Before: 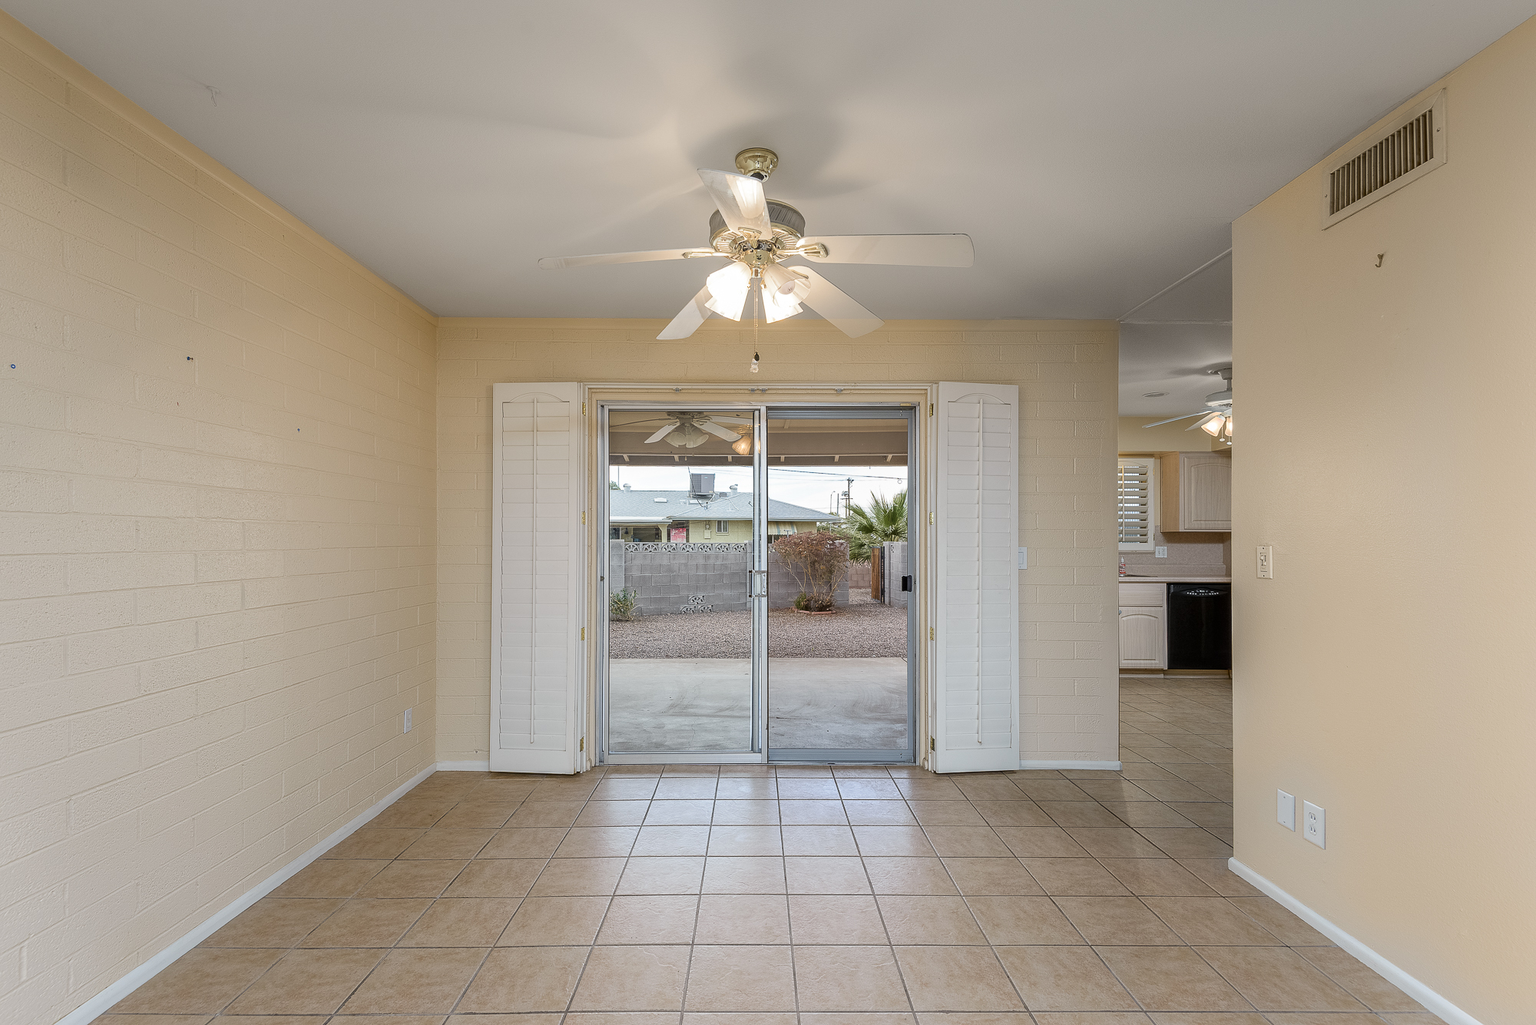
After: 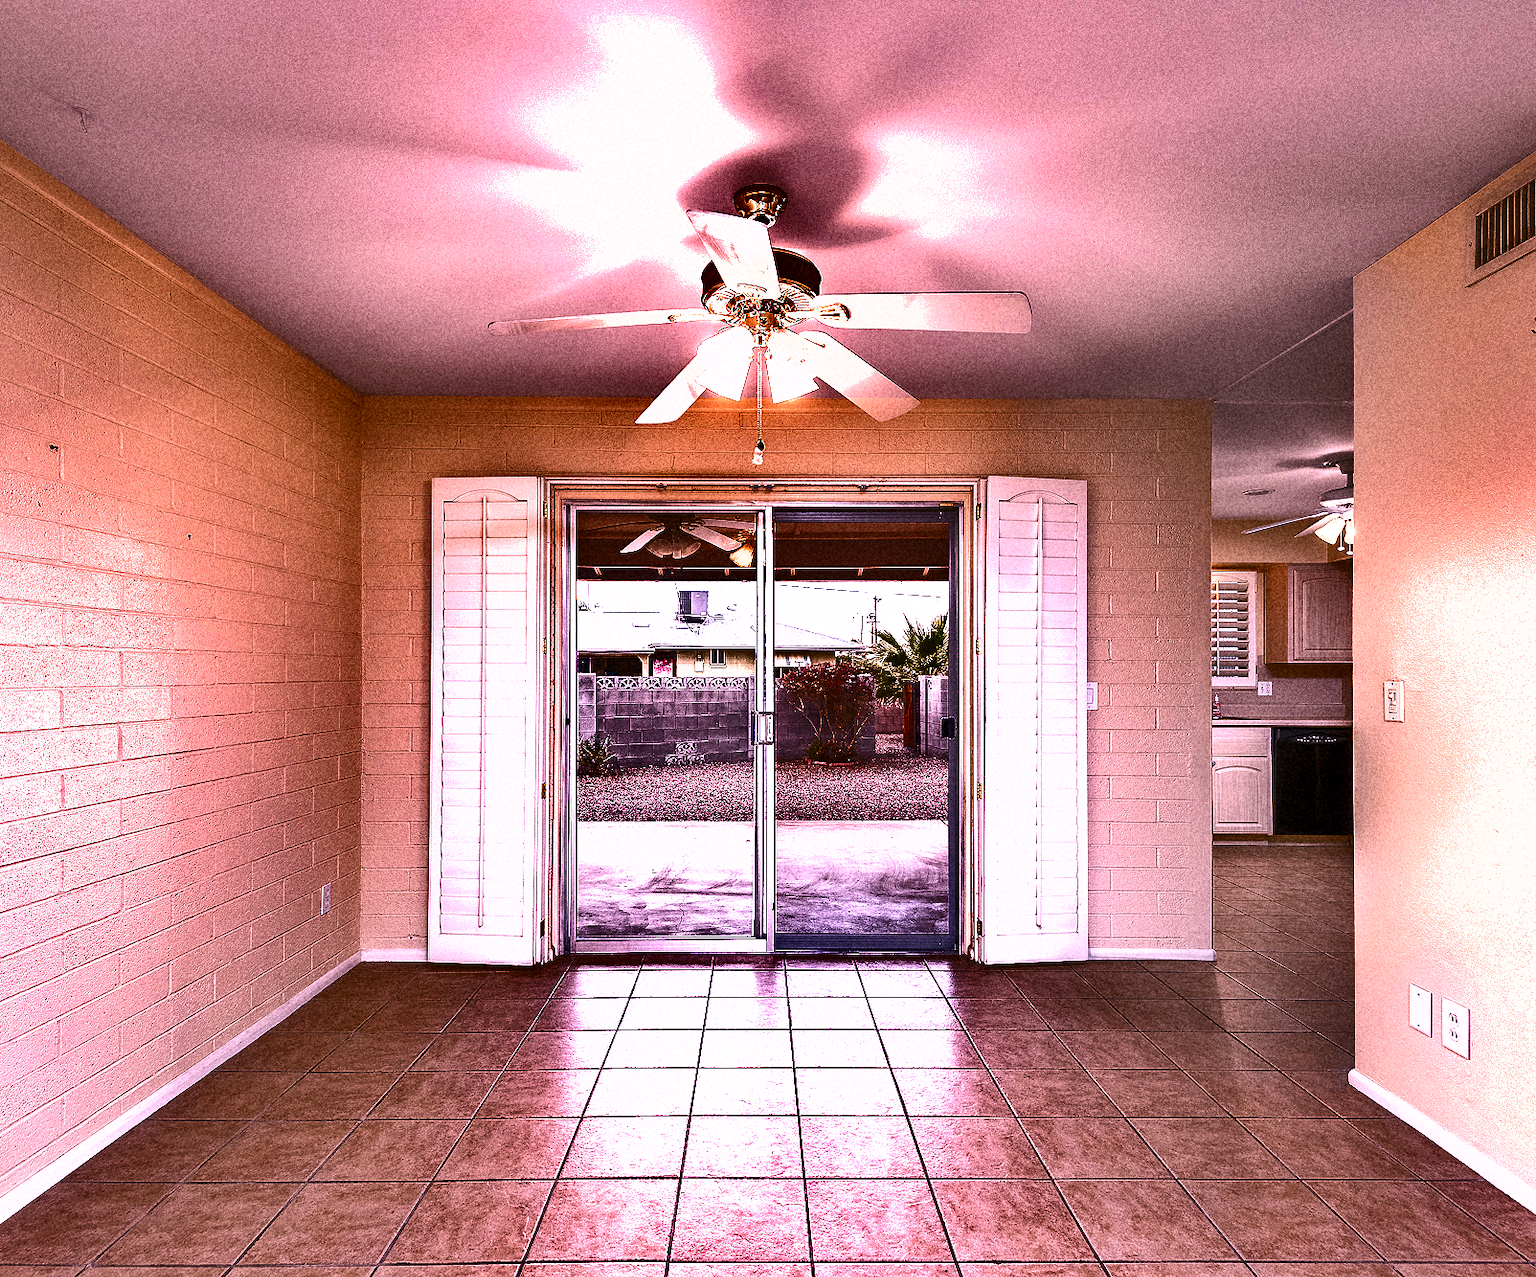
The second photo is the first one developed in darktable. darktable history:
shadows and highlights: shadows 20.91, highlights -82.73, soften with gaussian
white balance: red 1.188, blue 1.11
grain: coarseness 14.49 ISO, strength 48.04%, mid-tones bias 35%
crop and rotate: left 9.597%, right 10.195%
exposure: black level correction 0.001, exposure 1 EV, compensate highlight preservation false
